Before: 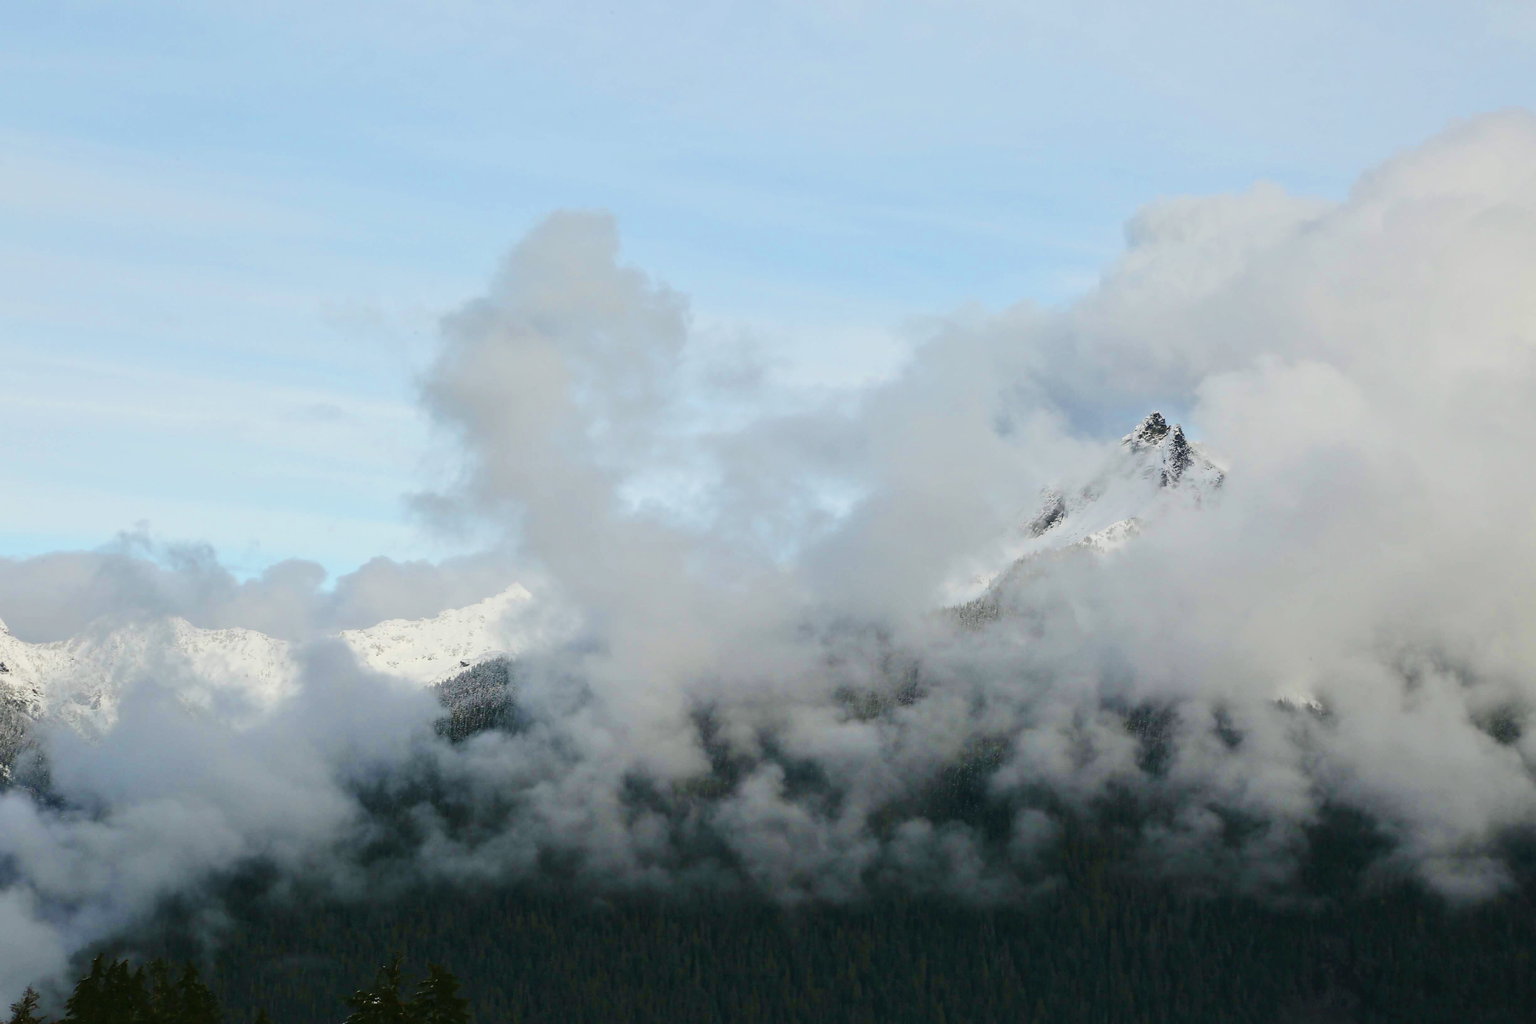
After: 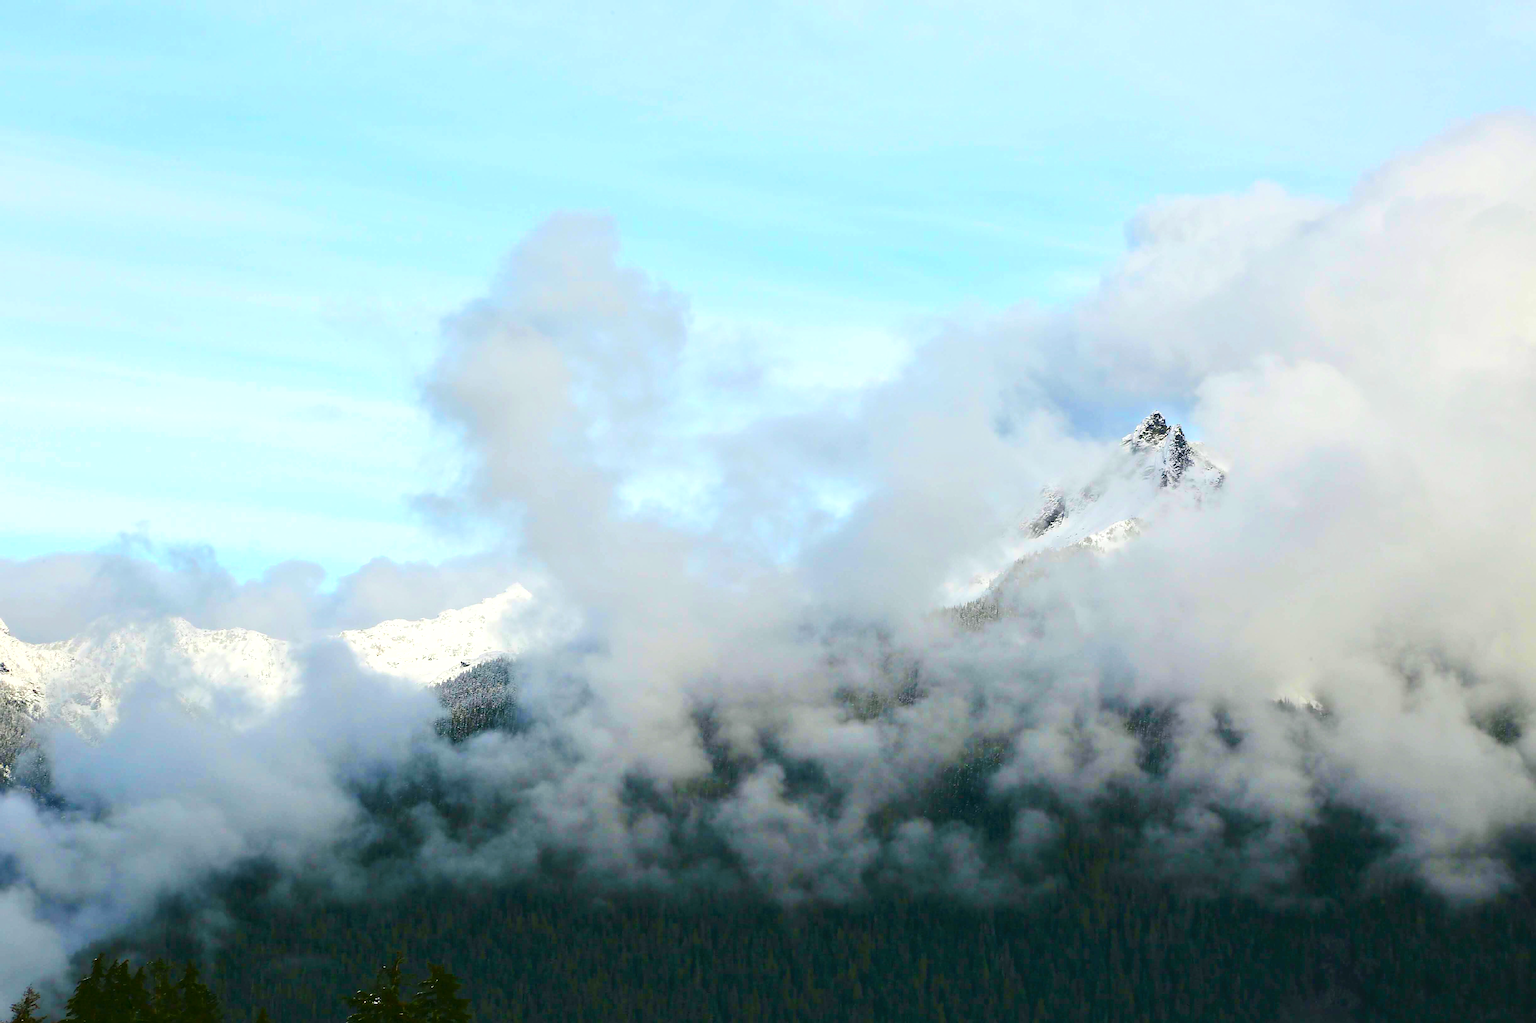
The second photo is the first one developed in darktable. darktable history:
sharpen: on, module defaults
exposure: exposure 0.494 EV, compensate highlight preservation false
contrast brightness saturation: saturation 0.519
